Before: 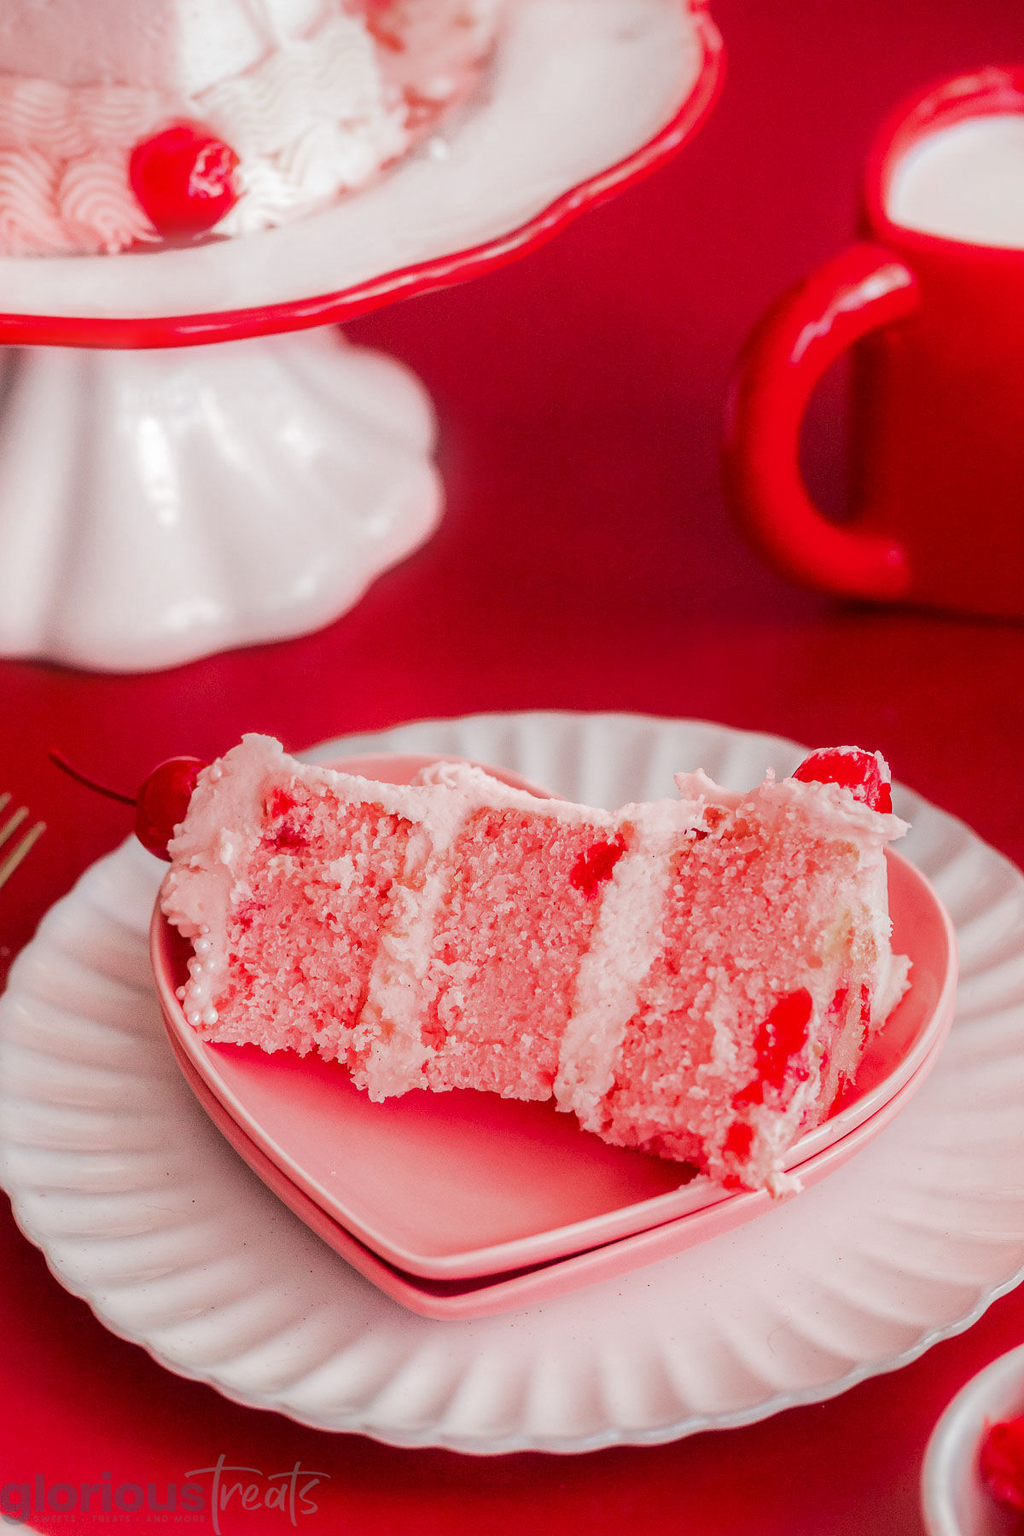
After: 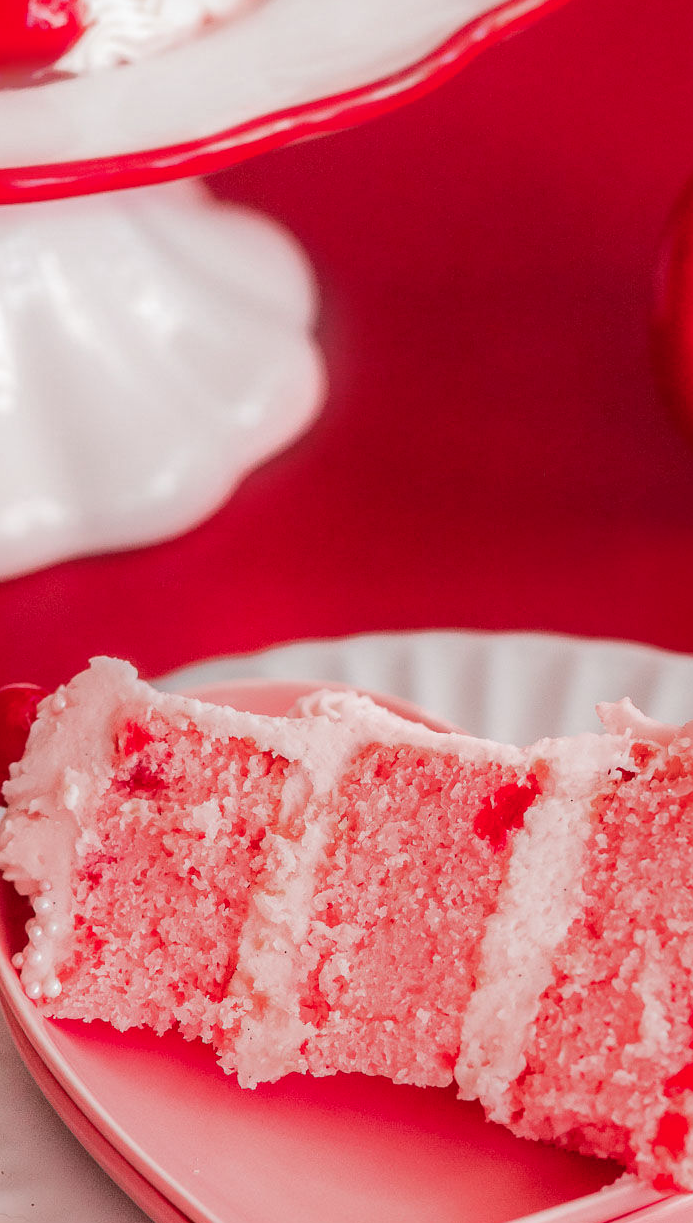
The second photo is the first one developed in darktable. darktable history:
color zones: curves: ch2 [(0, 0.5) (0.084, 0.497) (0.323, 0.335) (0.4, 0.497) (1, 0.5)], mix 41.49%
crop: left 16.174%, top 11.309%, right 26.042%, bottom 20.734%
